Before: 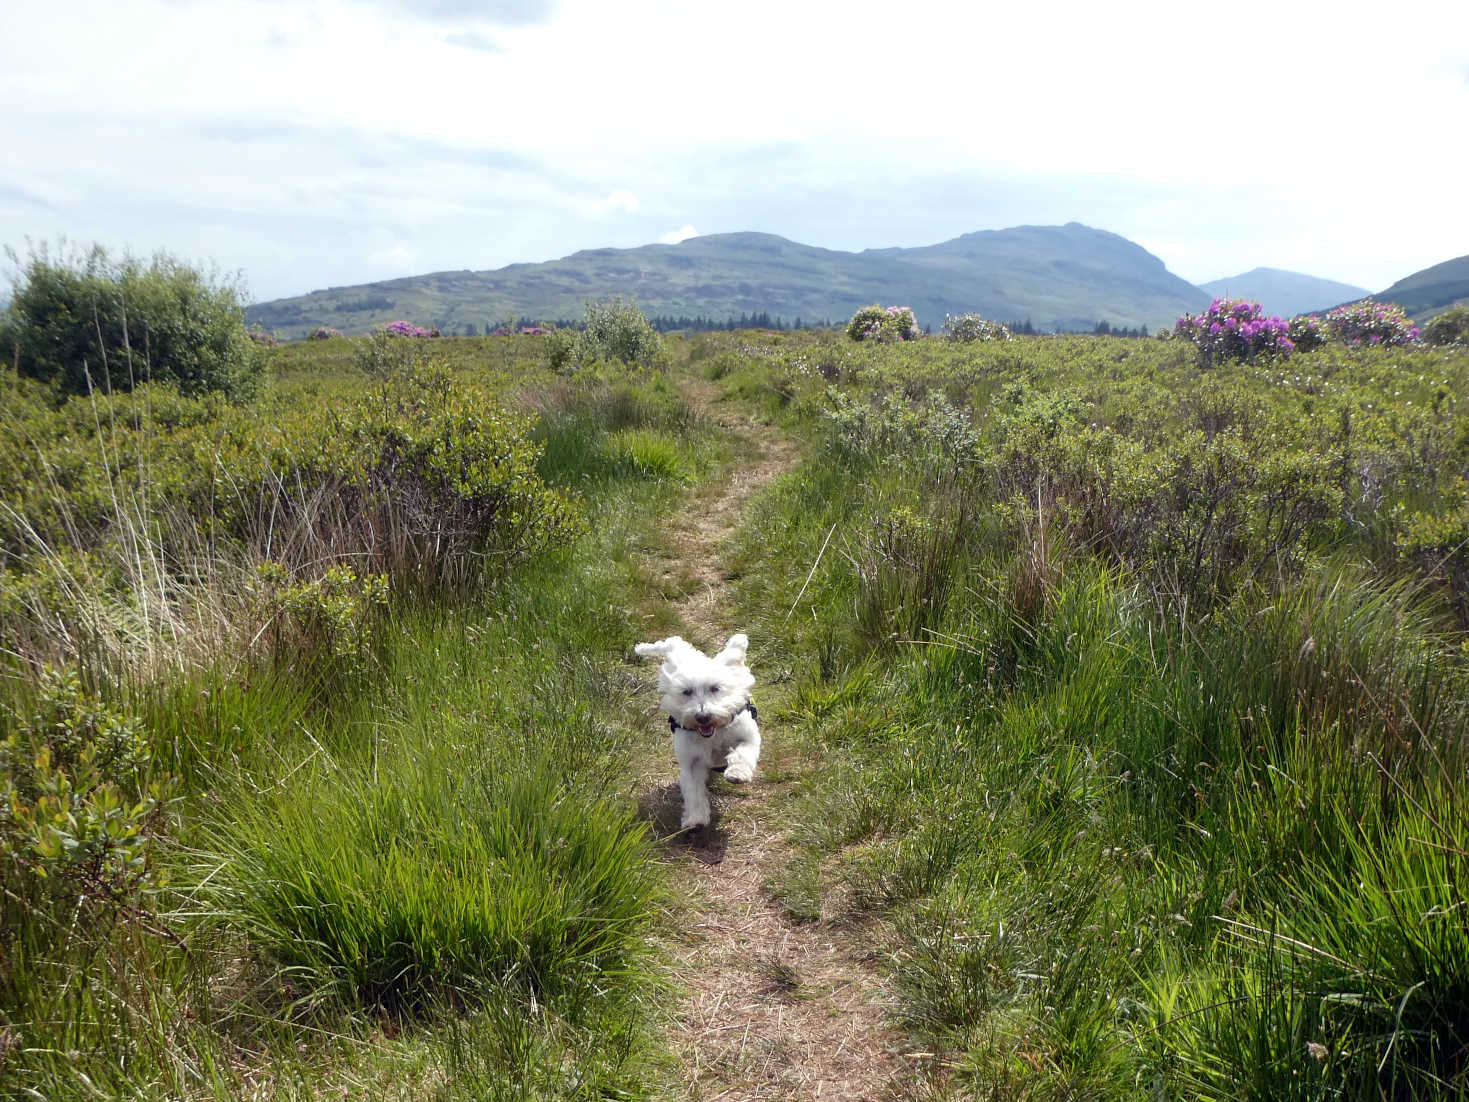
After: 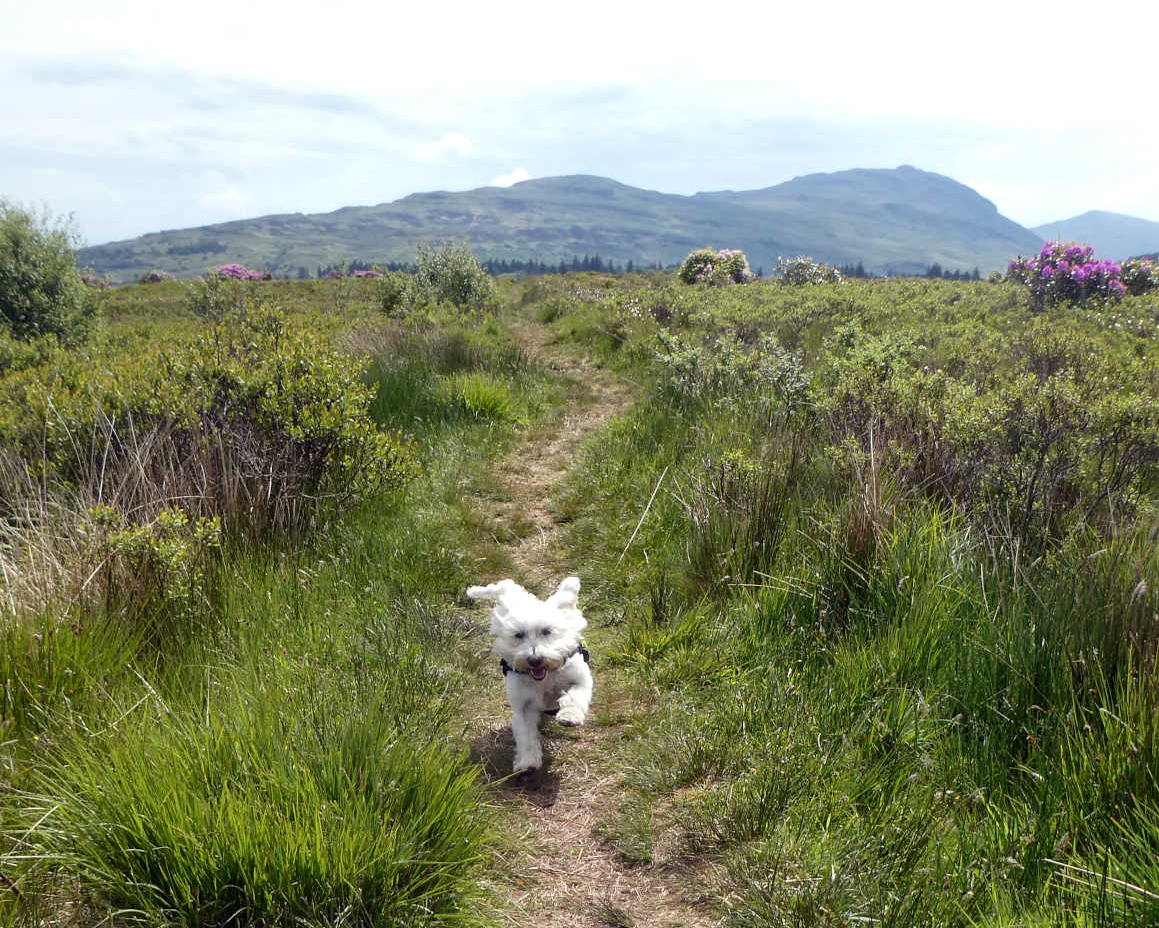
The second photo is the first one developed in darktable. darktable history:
crop: left 11.478%, top 5.209%, right 9.605%, bottom 10.54%
local contrast: mode bilateral grid, contrast 19, coarseness 49, detail 119%, midtone range 0.2
